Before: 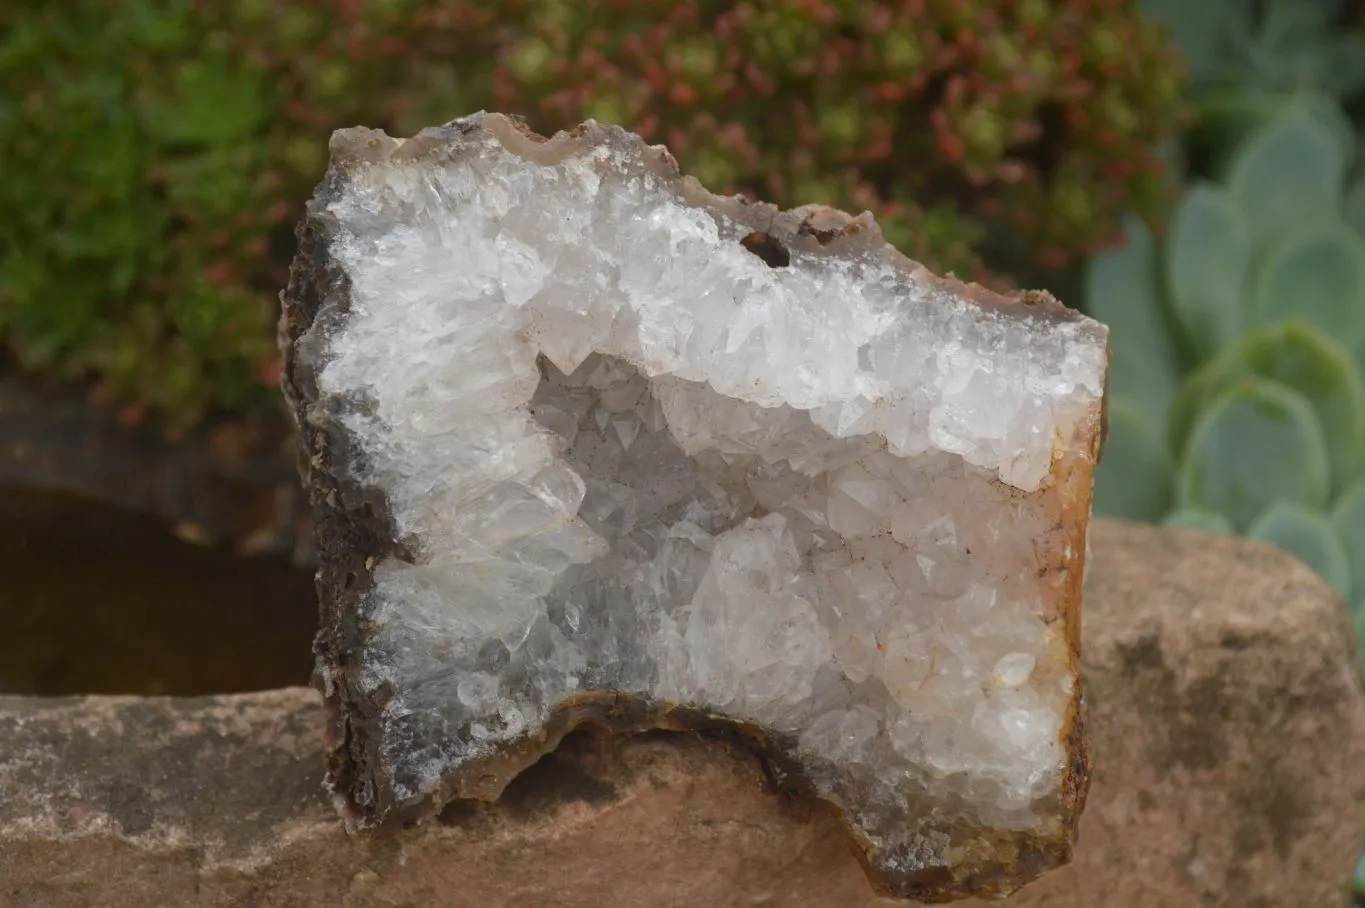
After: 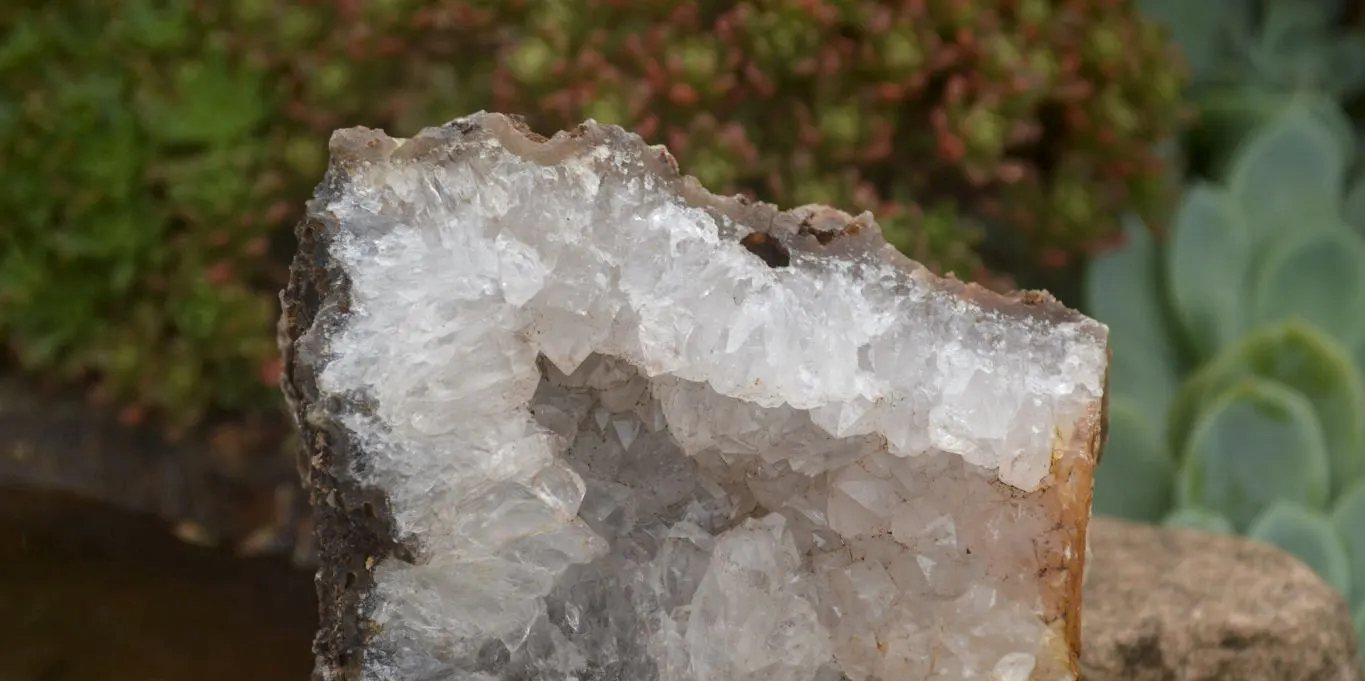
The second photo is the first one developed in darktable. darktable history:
local contrast: on, module defaults
white balance: red 1, blue 1
crop: bottom 24.988%
